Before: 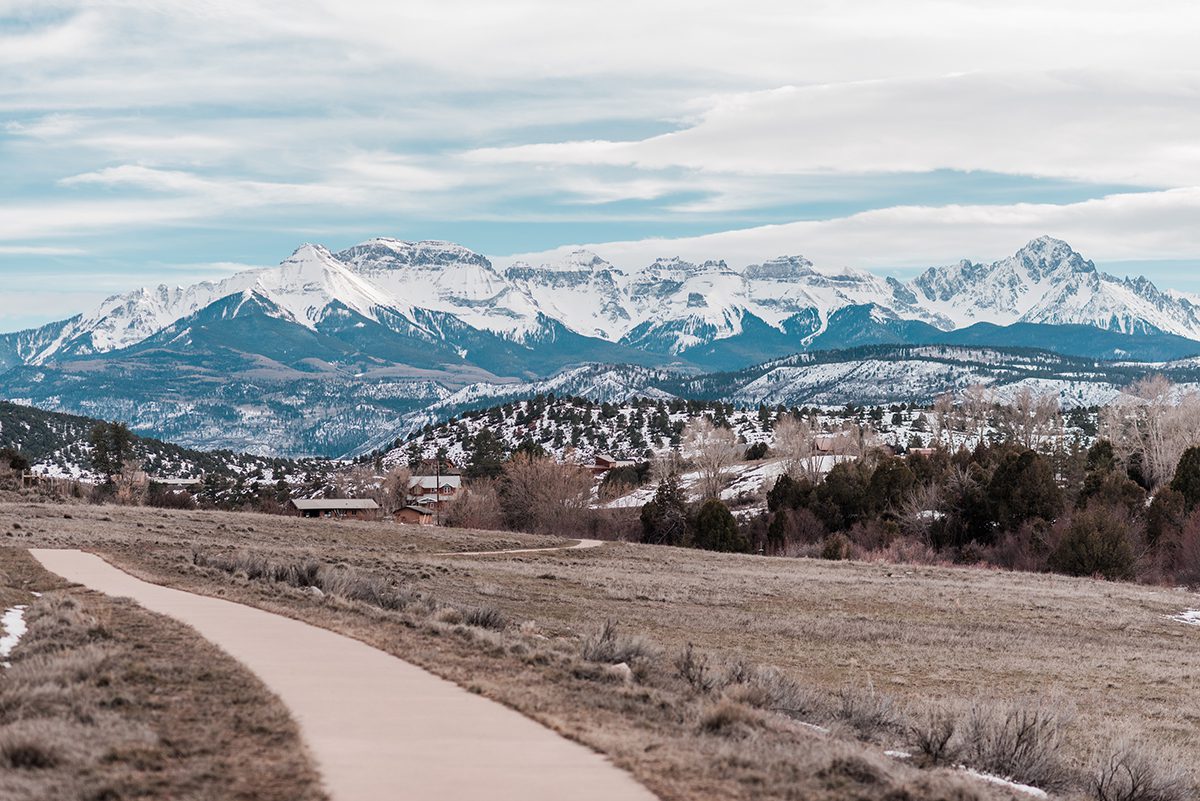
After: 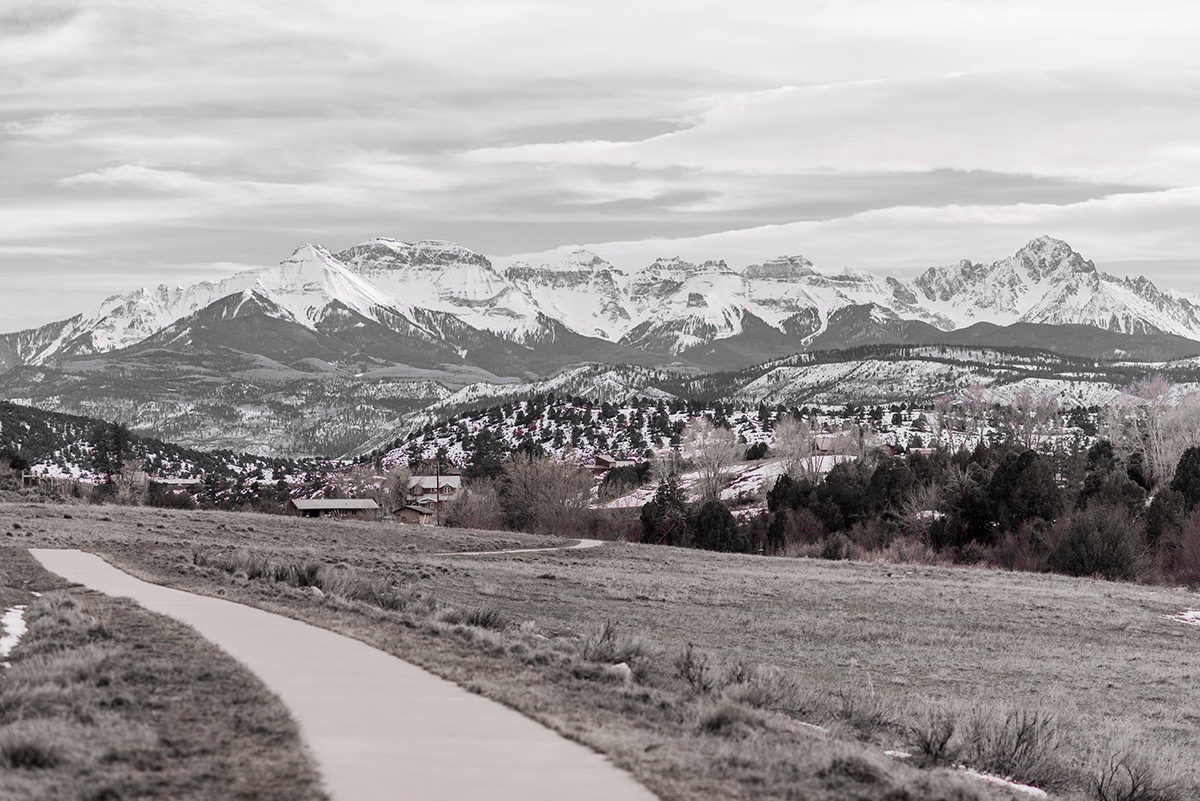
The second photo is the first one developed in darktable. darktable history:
color zones: curves: ch0 [(0, 0.278) (0.143, 0.5) (0.286, 0.5) (0.429, 0.5) (0.571, 0.5) (0.714, 0.5) (0.857, 0.5) (1, 0.5)]; ch1 [(0, 1) (0.143, 0.165) (0.286, 0) (0.429, 0) (0.571, 0) (0.714, 0) (0.857, 0.5) (1, 0.5)]; ch2 [(0, 0.508) (0.143, 0.5) (0.286, 0.5) (0.429, 0.5) (0.571, 0.5) (0.714, 0.5) (0.857, 0.5) (1, 0.5)]
exposure: compensate exposure bias true, compensate highlight preservation false
